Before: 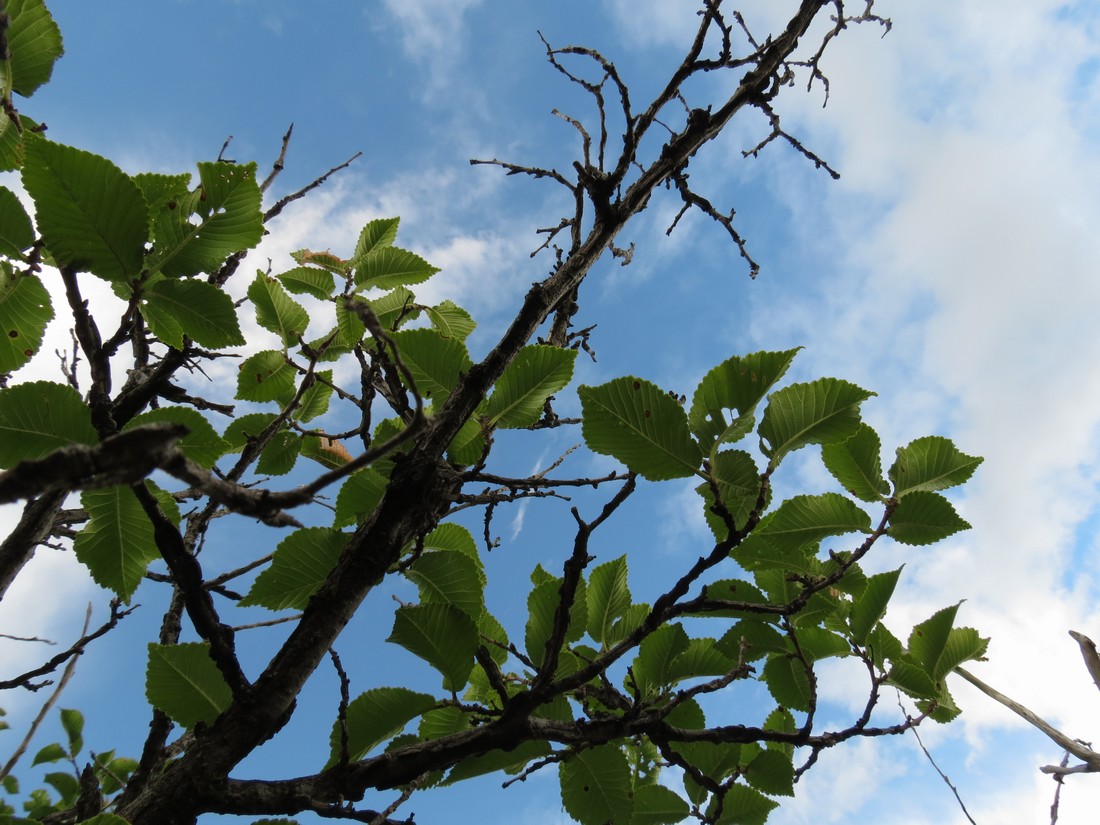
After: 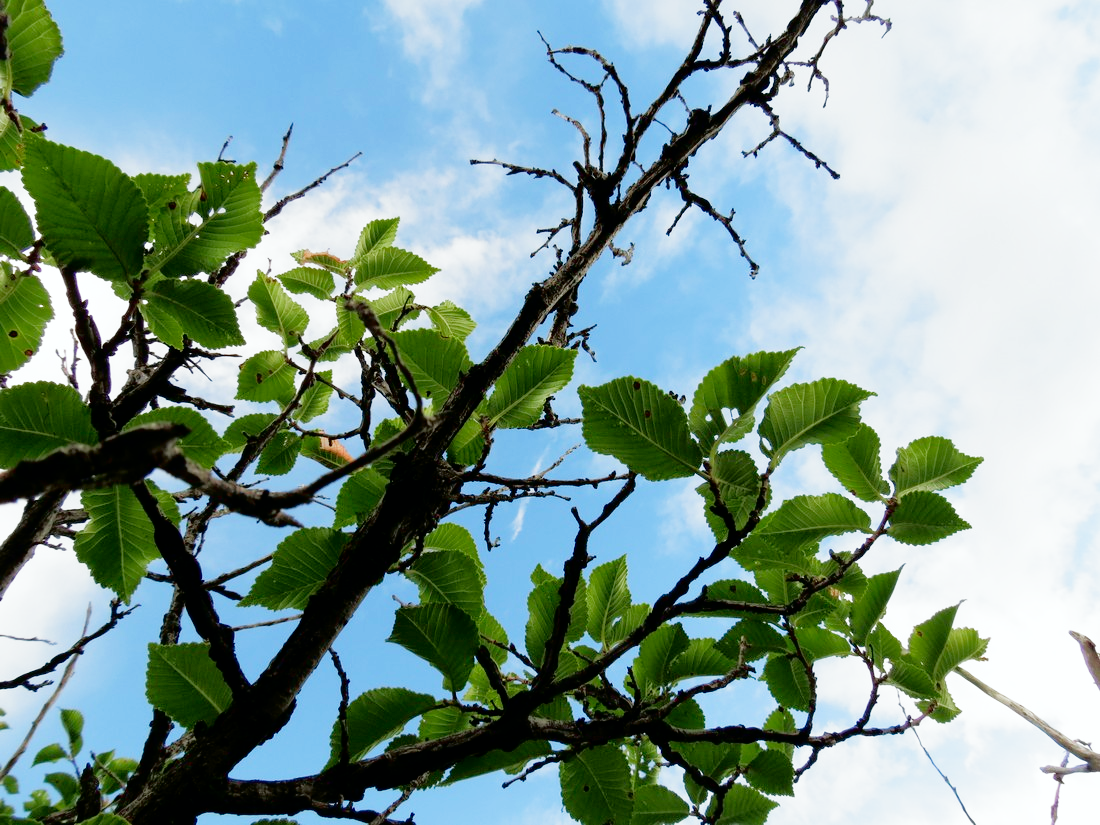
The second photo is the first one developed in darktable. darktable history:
tone curve: curves: ch0 [(0, 0) (0.126, 0.061) (0.362, 0.382) (0.498, 0.498) (0.706, 0.712) (1, 1)]; ch1 [(0, 0) (0.5, 0.497) (0.55, 0.578) (1, 1)]; ch2 [(0, 0) (0.44, 0.424) (0.489, 0.486) (0.537, 0.538) (1, 1)], color space Lab, independent channels, preserve colors none
filmic rgb: middle gray luminance 9.23%, black relative exposure -10.55 EV, white relative exposure 3.45 EV, threshold 6 EV, target black luminance 0%, hardness 5.98, latitude 59.69%, contrast 1.087, highlights saturation mix 5%, shadows ↔ highlights balance 29.23%, add noise in highlights 0, preserve chrominance no, color science v3 (2019), use custom middle-gray values true, iterations of high-quality reconstruction 0, contrast in highlights soft, enable highlight reconstruction true
